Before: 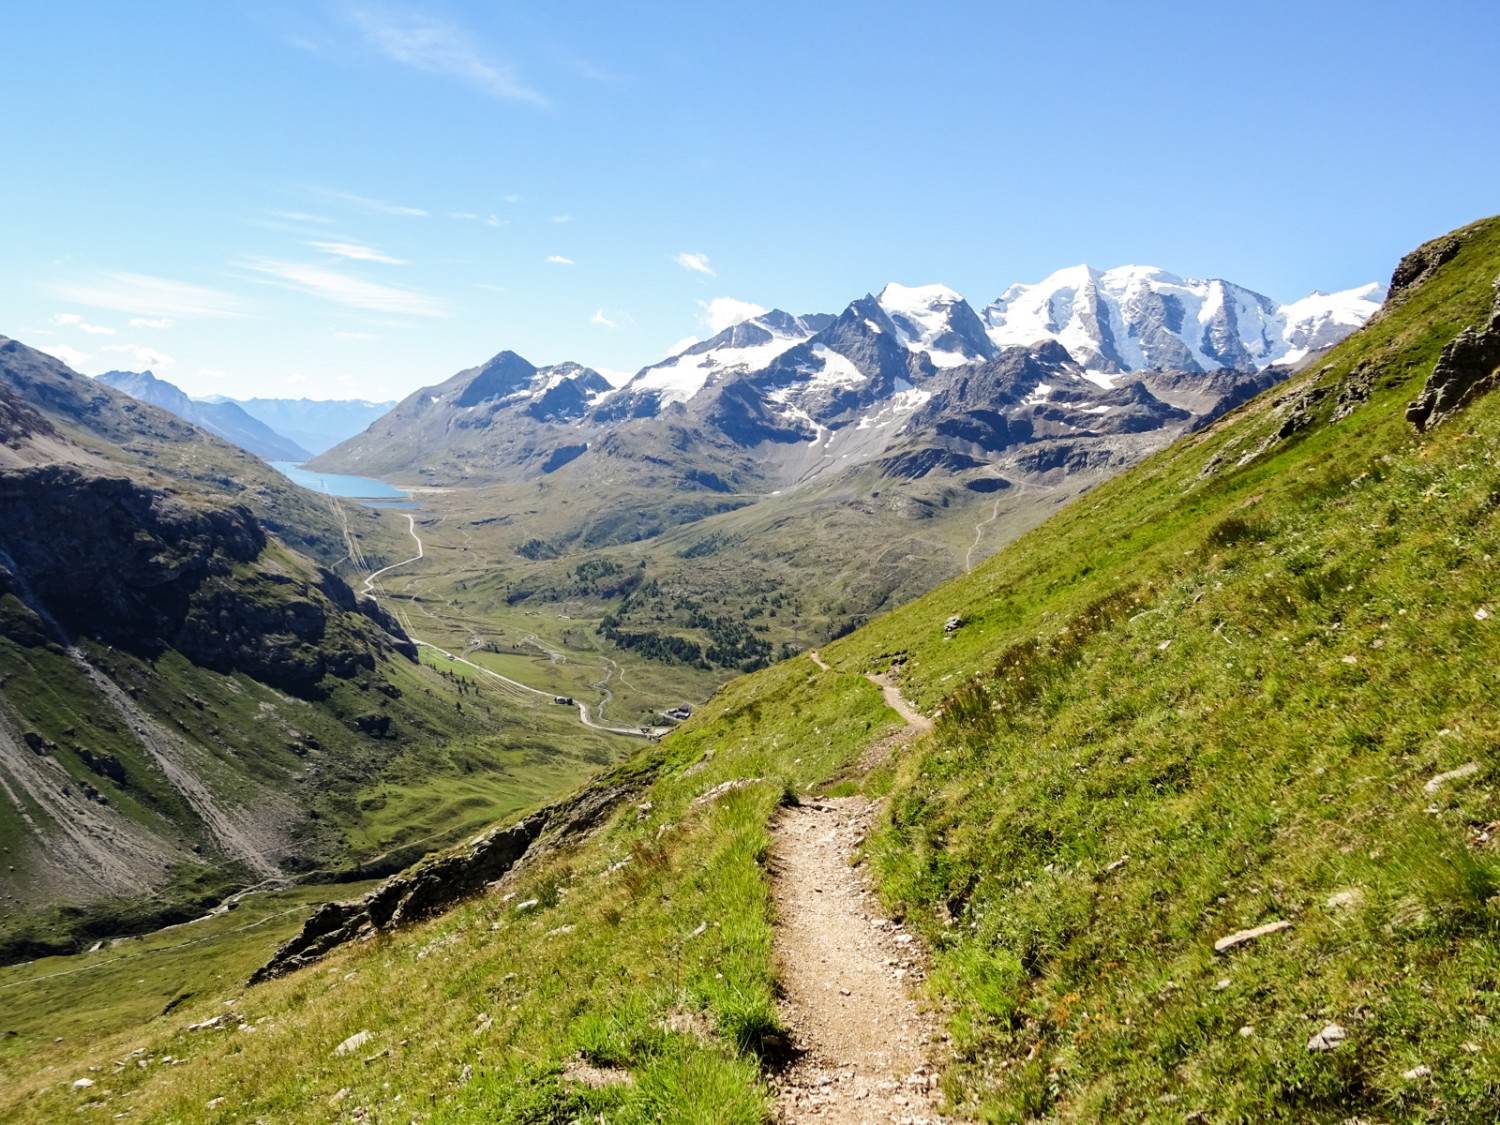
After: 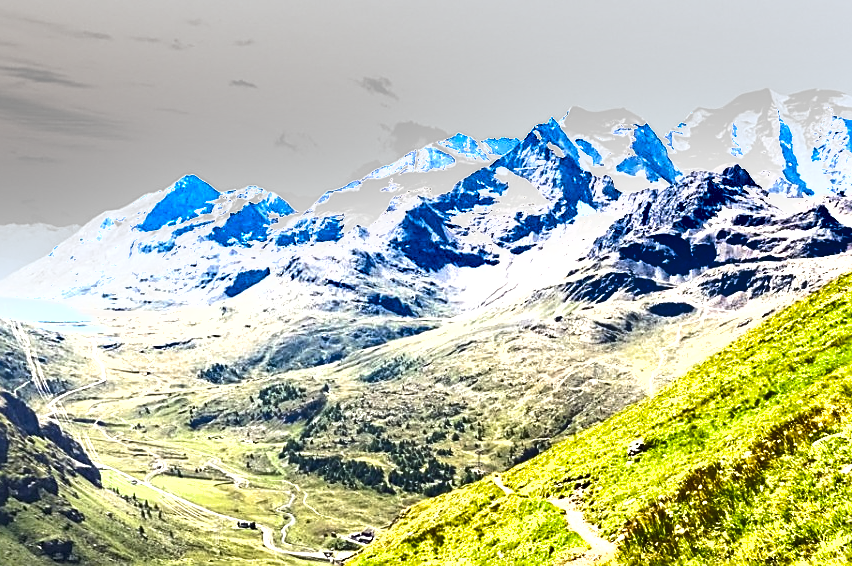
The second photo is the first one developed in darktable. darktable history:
crop: left 21.168%, top 15.725%, right 21.967%, bottom 33.915%
sharpen: on, module defaults
shadows and highlights: white point adjustment 0.053, soften with gaussian
exposure: black level correction 0, exposure 1.706 EV, compensate highlight preservation false
